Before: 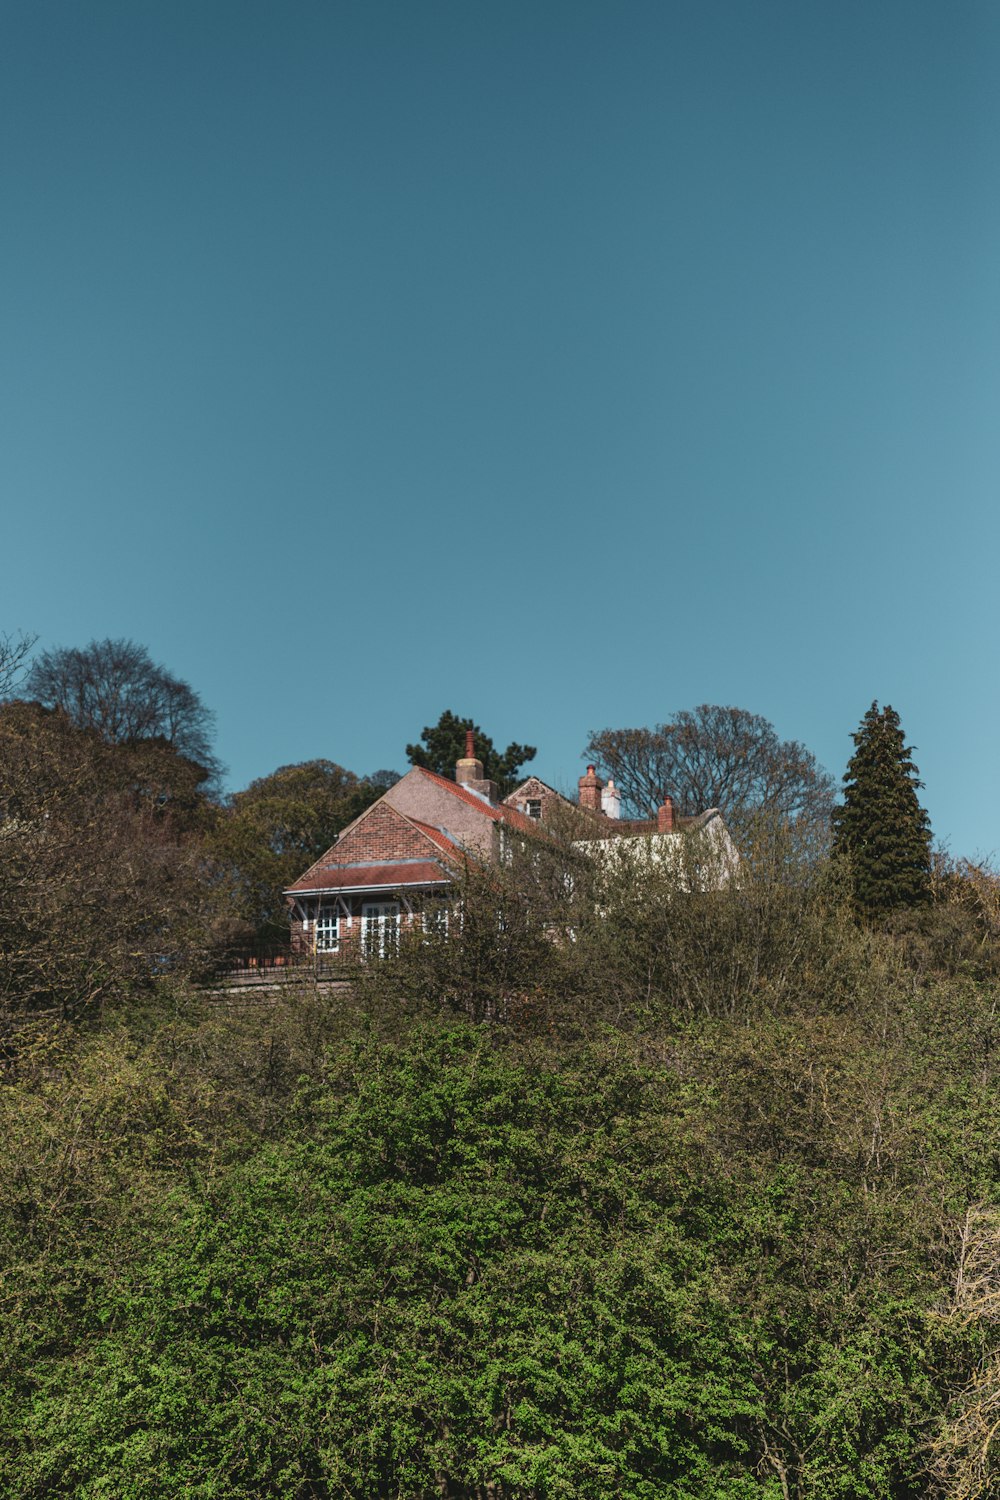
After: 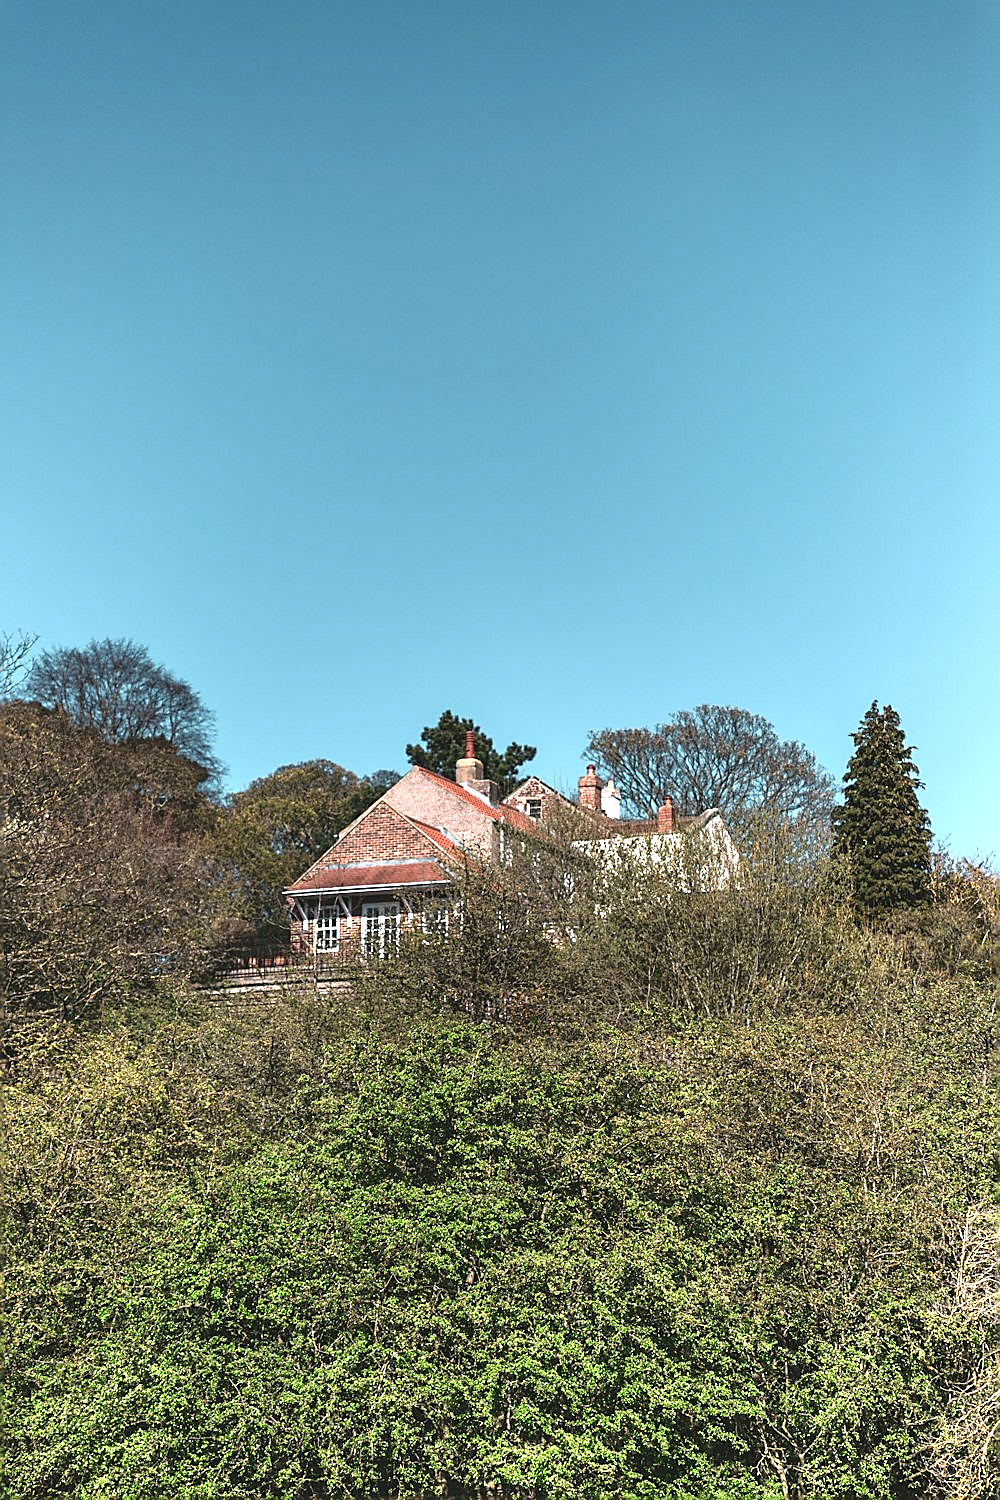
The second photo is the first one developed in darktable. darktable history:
contrast equalizer: y [[0.439, 0.44, 0.442, 0.457, 0.493, 0.498], [0.5 ×6], [0.5 ×6], [0 ×6], [0 ×6]], mix -0.376
exposure: black level correction 0, exposure 1.105 EV, compensate highlight preservation false
sharpen: radius 1.373, amount 1.252, threshold 0.671
